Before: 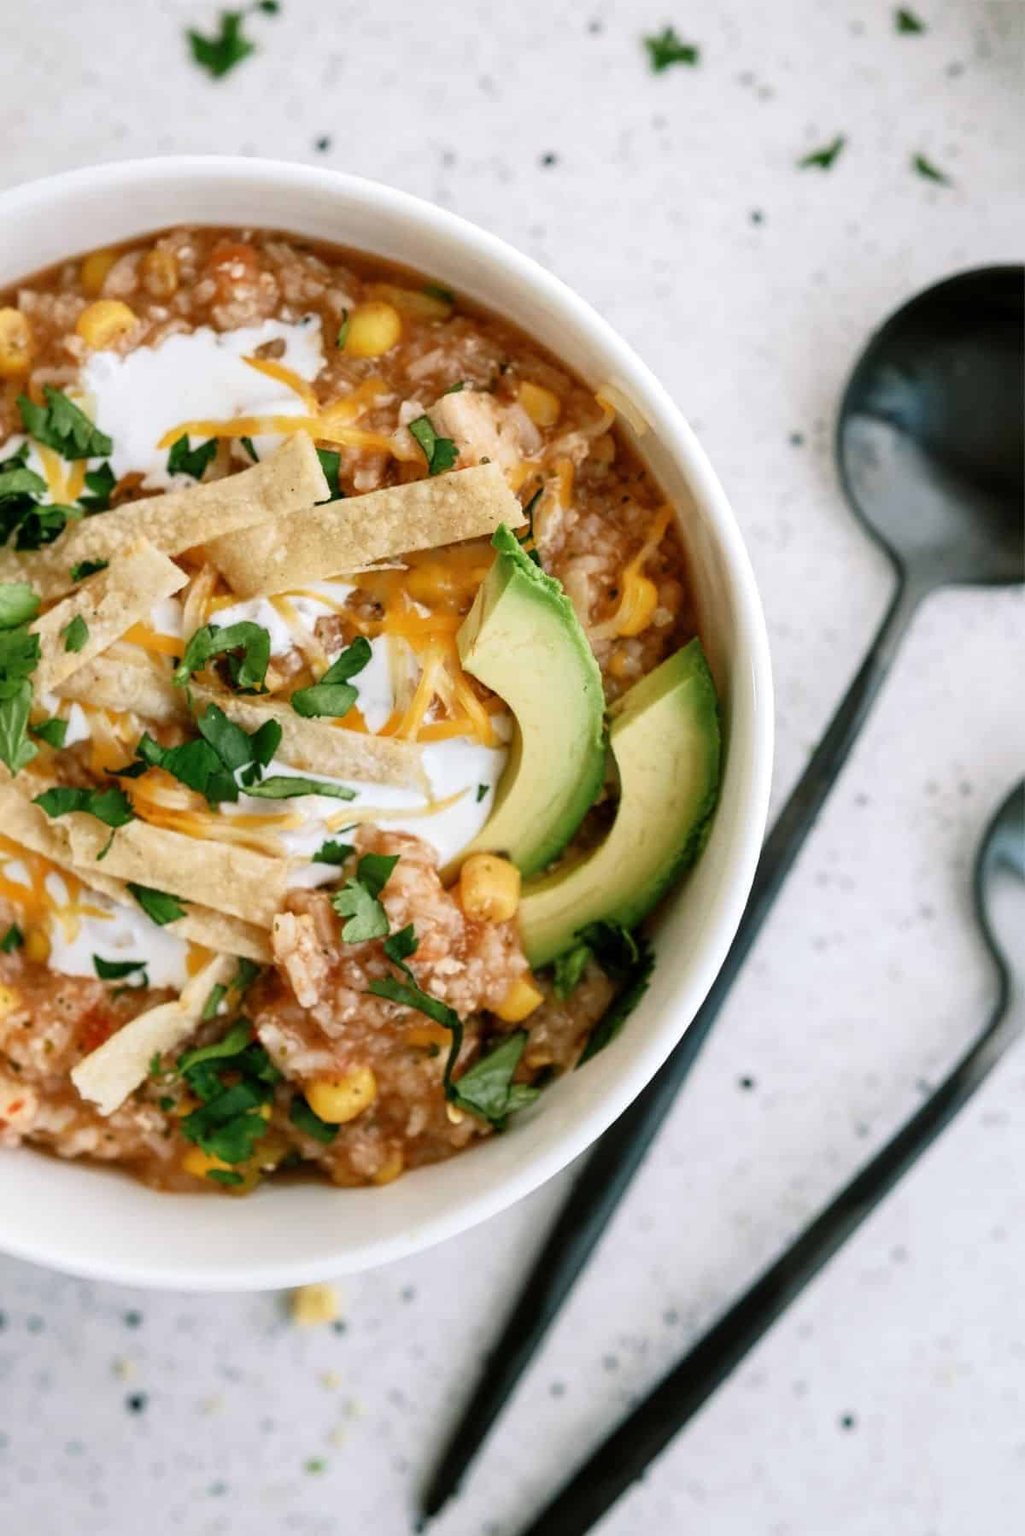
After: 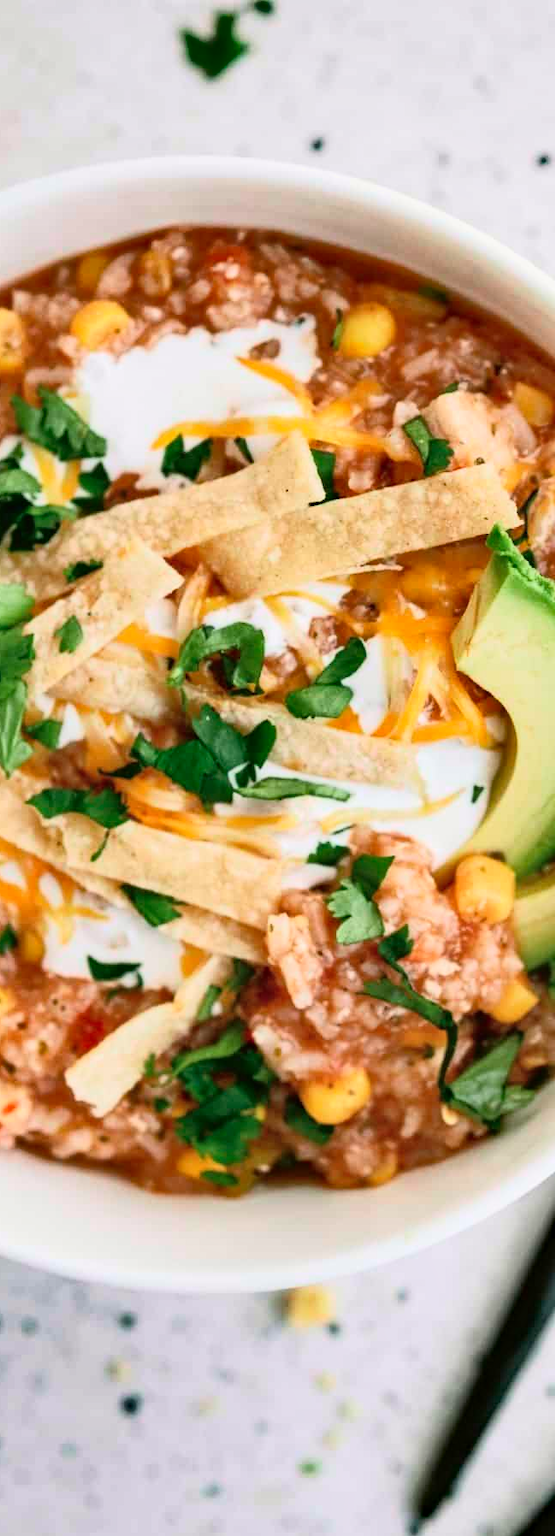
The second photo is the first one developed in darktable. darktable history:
crop: left 0.603%, right 45.181%, bottom 0.079%
tone curve: curves: ch0 [(0, 0) (0.059, 0.027) (0.178, 0.105) (0.292, 0.233) (0.485, 0.472) (0.837, 0.887) (1, 0.983)]; ch1 [(0, 0) (0.23, 0.166) (0.34, 0.298) (0.371, 0.334) (0.435, 0.413) (0.477, 0.469) (0.499, 0.498) (0.534, 0.551) (0.56, 0.585) (0.754, 0.801) (1, 1)]; ch2 [(0, 0) (0.431, 0.414) (0.498, 0.503) (0.524, 0.531) (0.568, 0.567) (0.6, 0.597) (0.65, 0.651) (0.752, 0.764) (1, 1)], color space Lab, independent channels, preserve colors none
tone equalizer: on, module defaults
shadows and highlights: radius 135.9, soften with gaussian
haze removal: compatibility mode true, adaptive false
contrast brightness saturation: brightness 0.146
contrast equalizer: y [[0.546, 0.552, 0.554, 0.554, 0.552, 0.546], [0.5 ×6], [0.5 ×6], [0 ×6], [0 ×6]], mix -0.197
